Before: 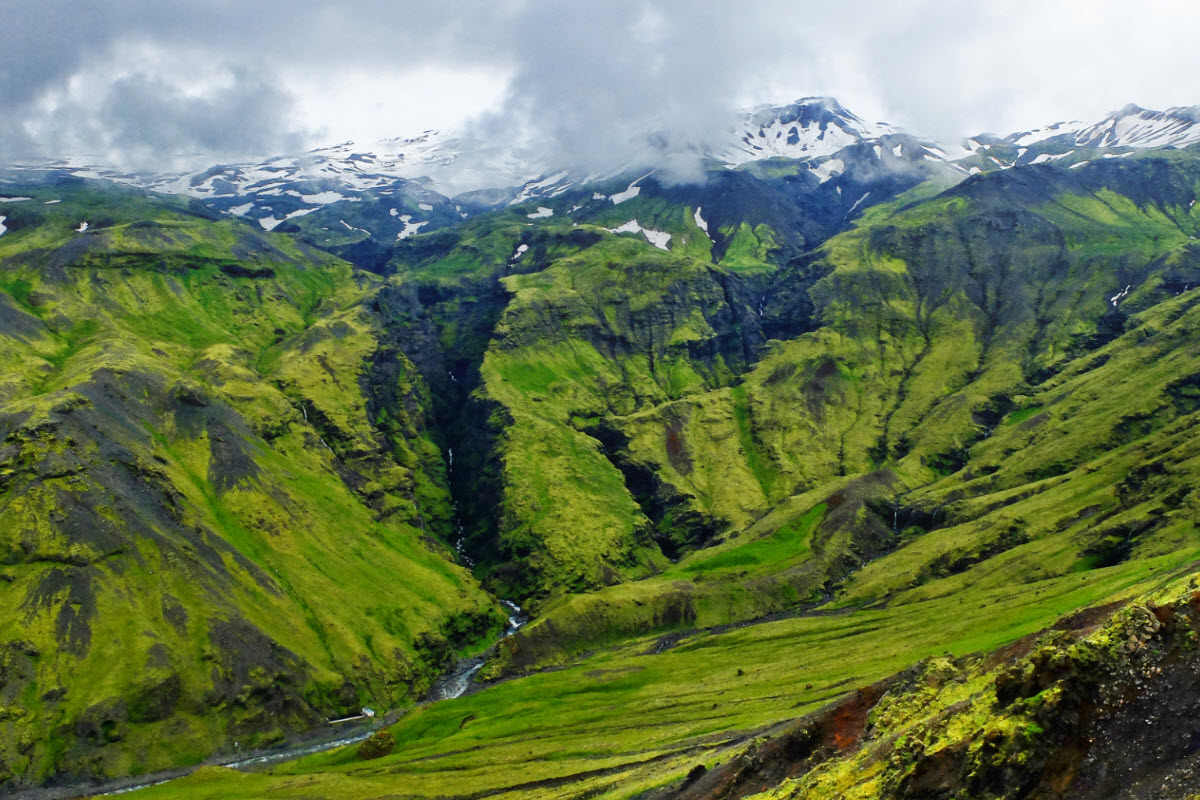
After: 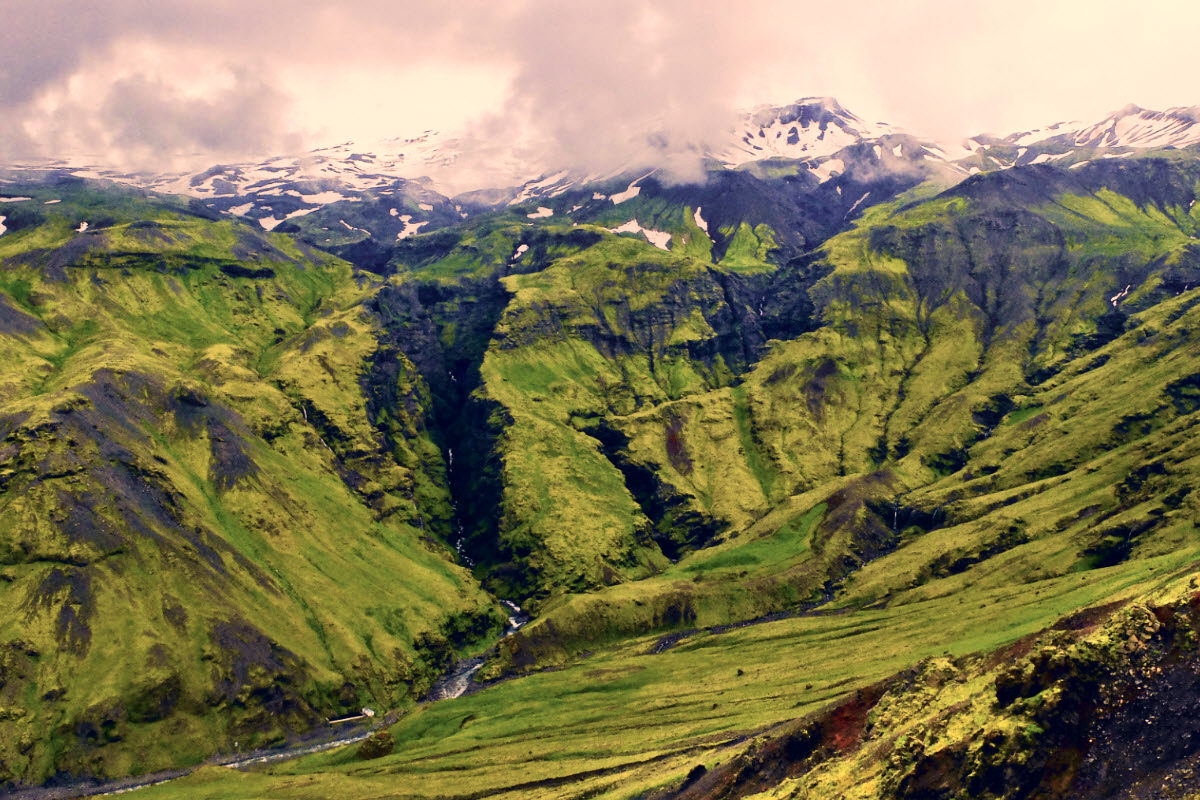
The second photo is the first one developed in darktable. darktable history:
tone curve: curves: ch0 [(0, 0) (0.058, 0.027) (0.214, 0.183) (0.304, 0.288) (0.522, 0.549) (0.658, 0.7) (0.741, 0.775) (0.844, 0.866) (0.986, 0.957)]; ch1 [(0, 0) (0.172, 0.123) (0.312, 0.296) (0.437, 0.429) (0.471, 0.469) (0.502, 0.5) (0.513, 0.515) (0.572, 0.603) (0.617, 0.653) (0.68, 0.724) (0.889, 0.924) (1, 1)]; ch2 [(0, 0) (0.411, 0.424) (0.489, 0.49) (0.502, 0.5) (0.517, 0.519) (0.549, 0.578) (0.604, 0.628) (0.693, 0.686) (1, 1)], color space Lab, independent channels, preserve colors none
levels: mode automatic
color correction: highlights a* 19.59, highlights b* 27.49, shadows a* 3.46, shadows b* -17.28, saturation 0.73
velvia: strength 36.57%
